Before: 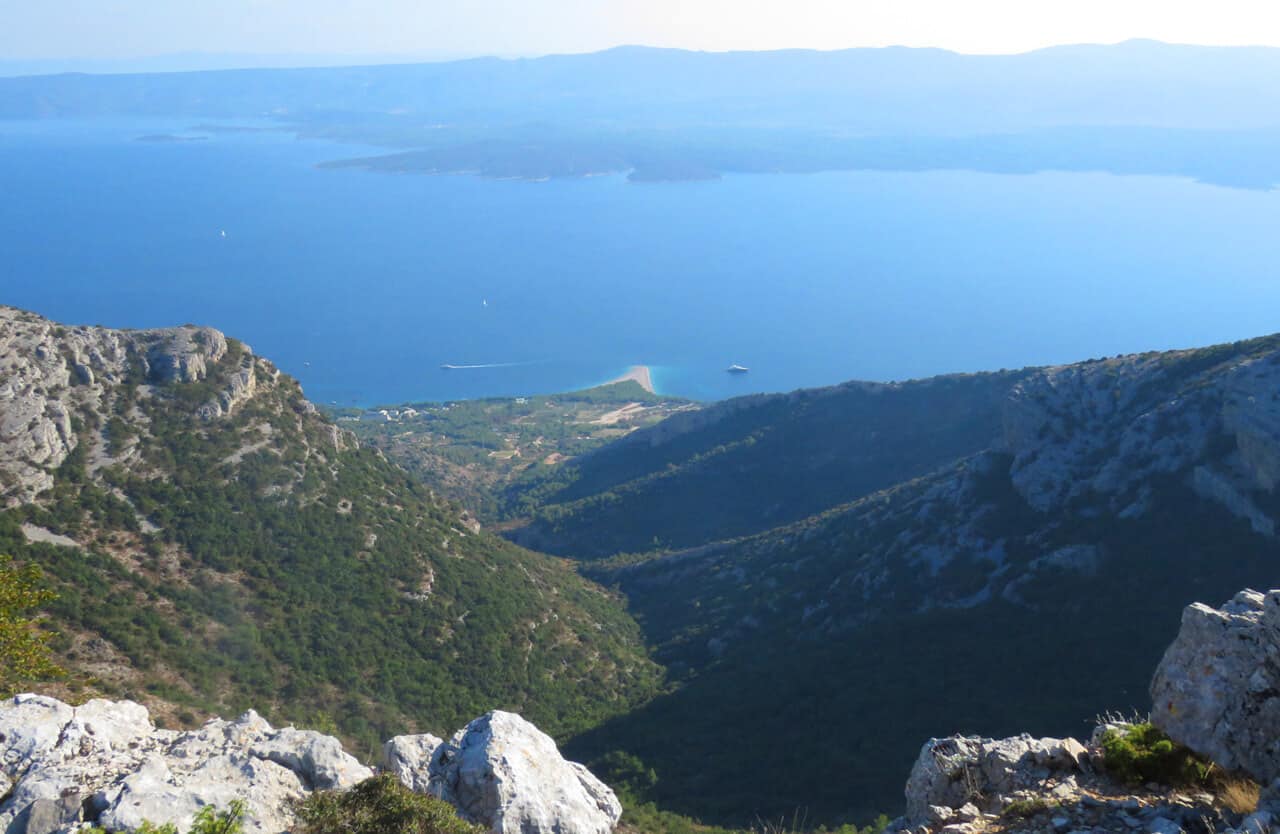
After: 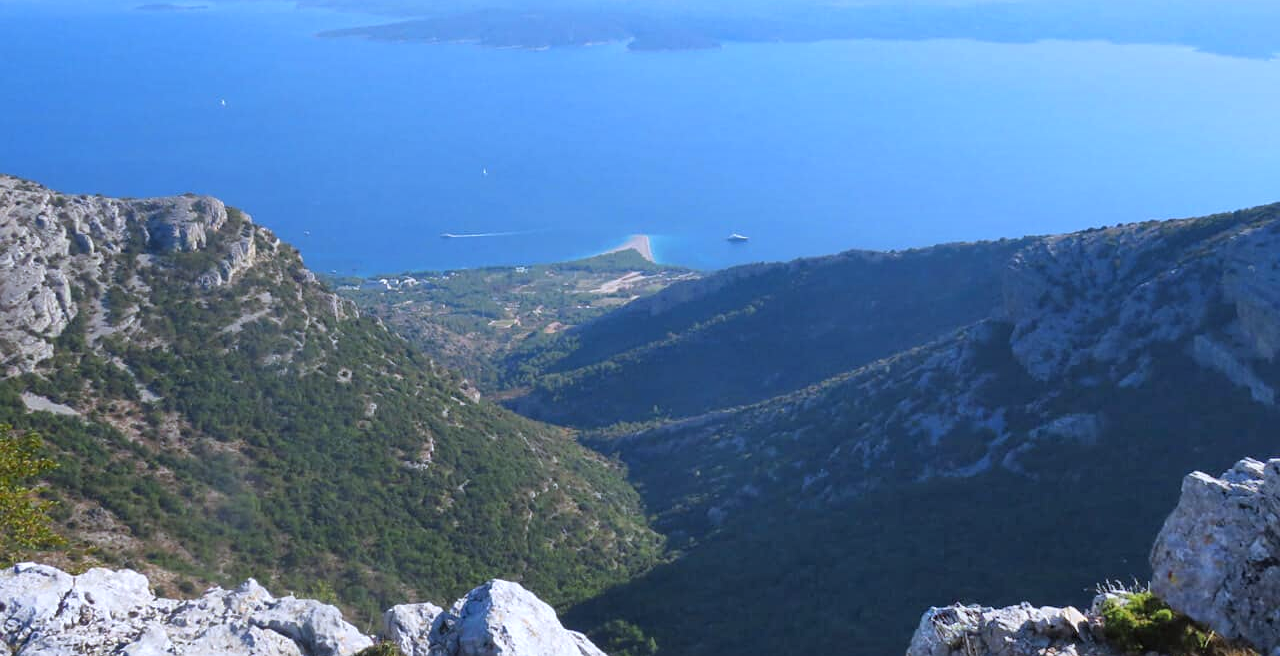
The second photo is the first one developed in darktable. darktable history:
white balance: red 0.967, blue 1.119, emerald 0.756
crop and rotate: top 15.774%, bottom 5.506%
sharpen: amount 0.2
shadows and highlights: low approximation 0.01, soften with gaussian
